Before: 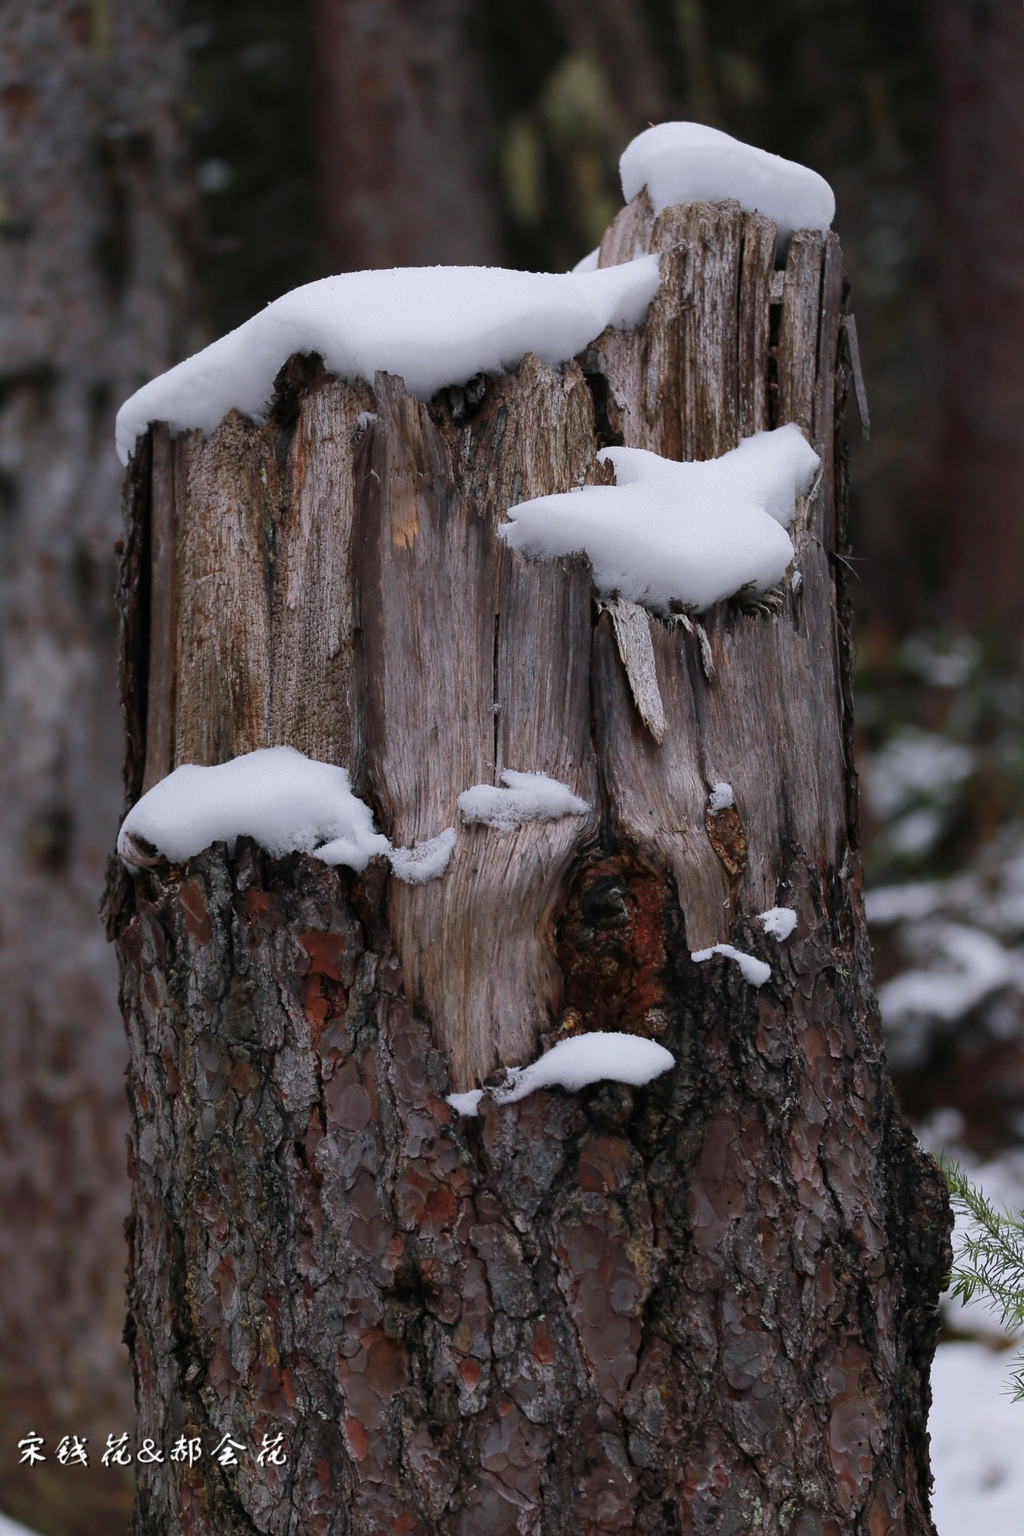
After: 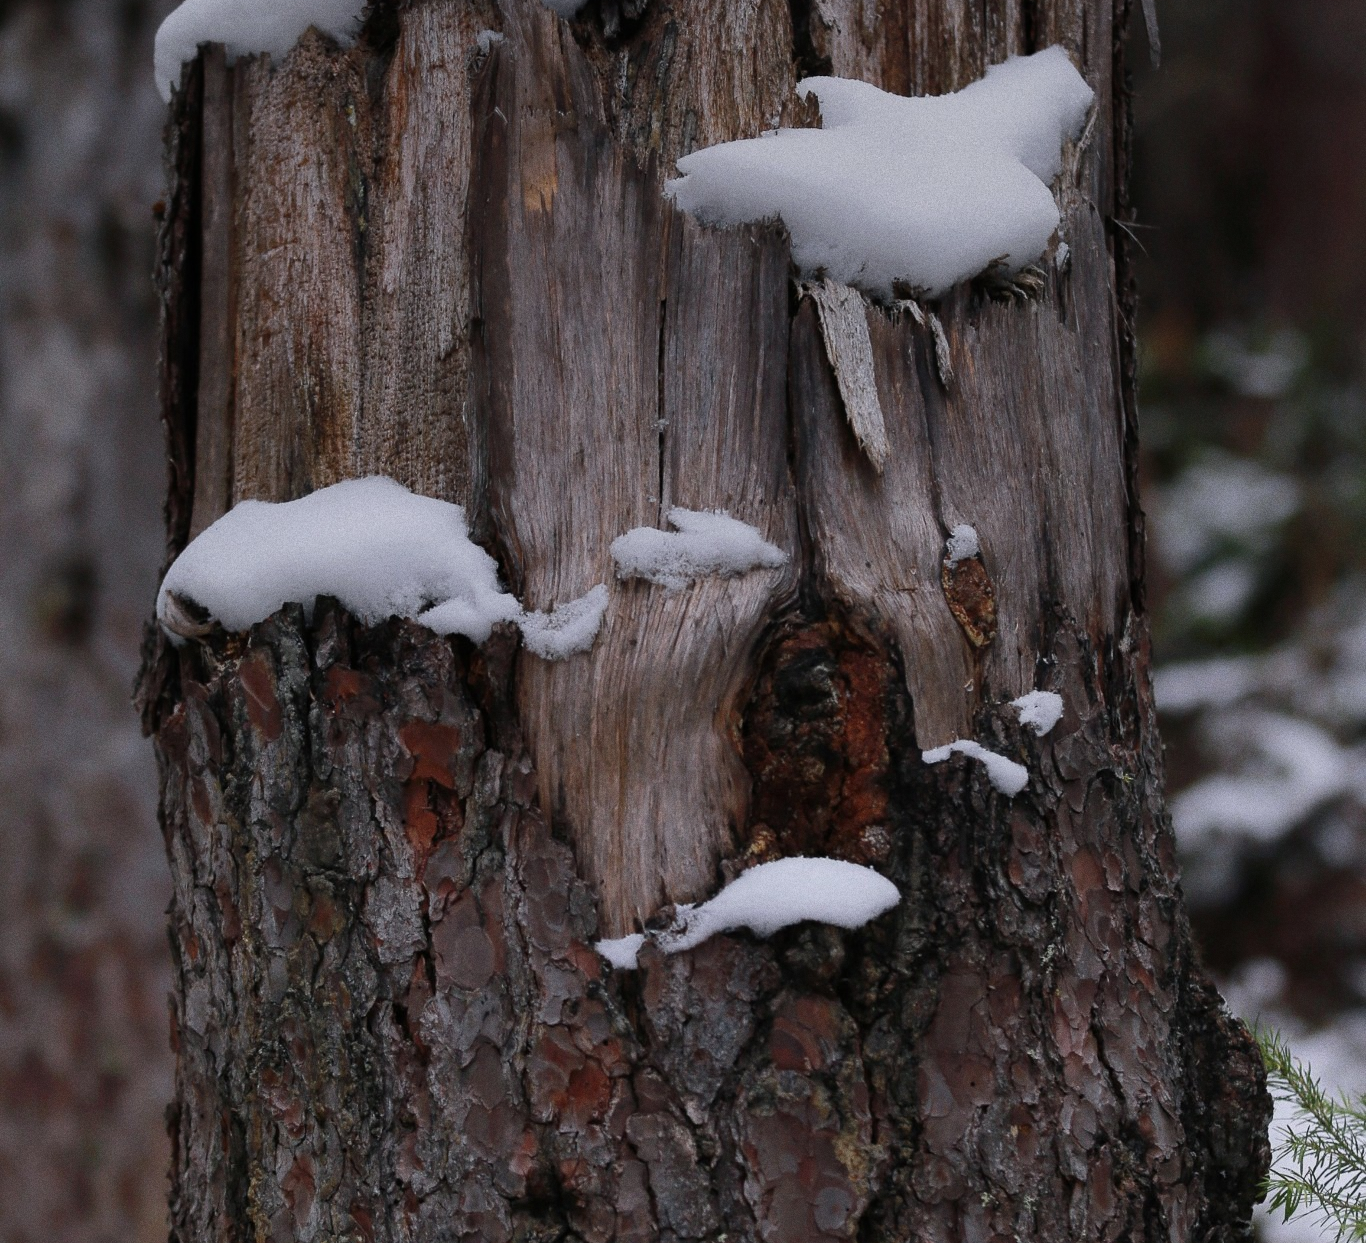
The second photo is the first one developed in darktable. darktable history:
grain: coarseness 0.47 ISO
crop and rotate: top 25.357%, bottom 13.942%
graduated density: on, module defaults
